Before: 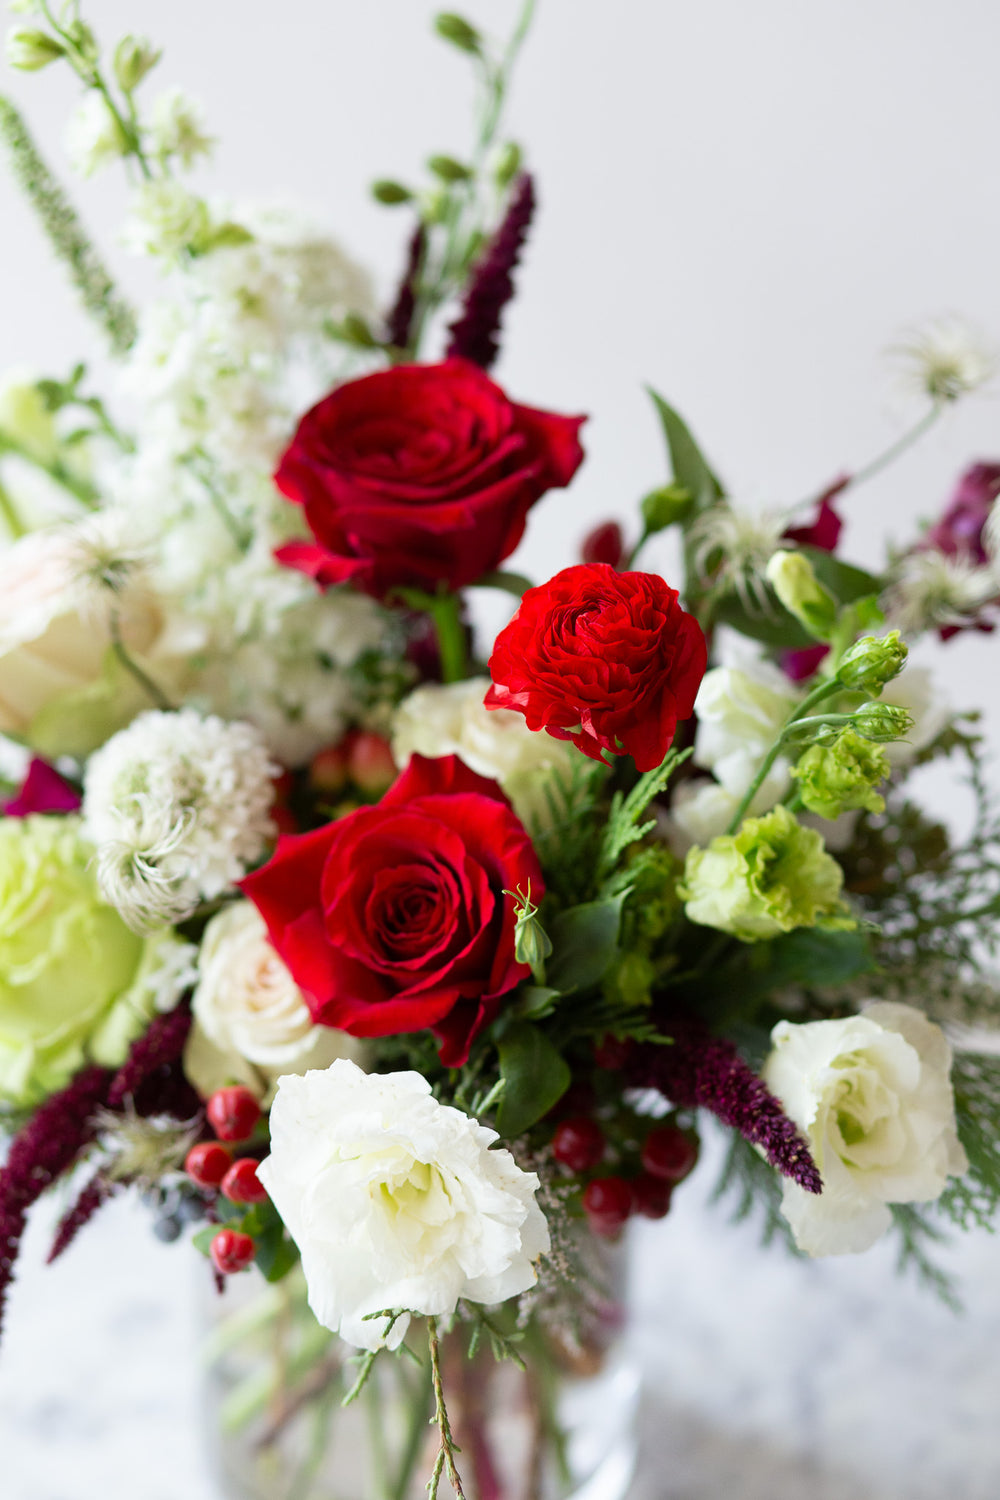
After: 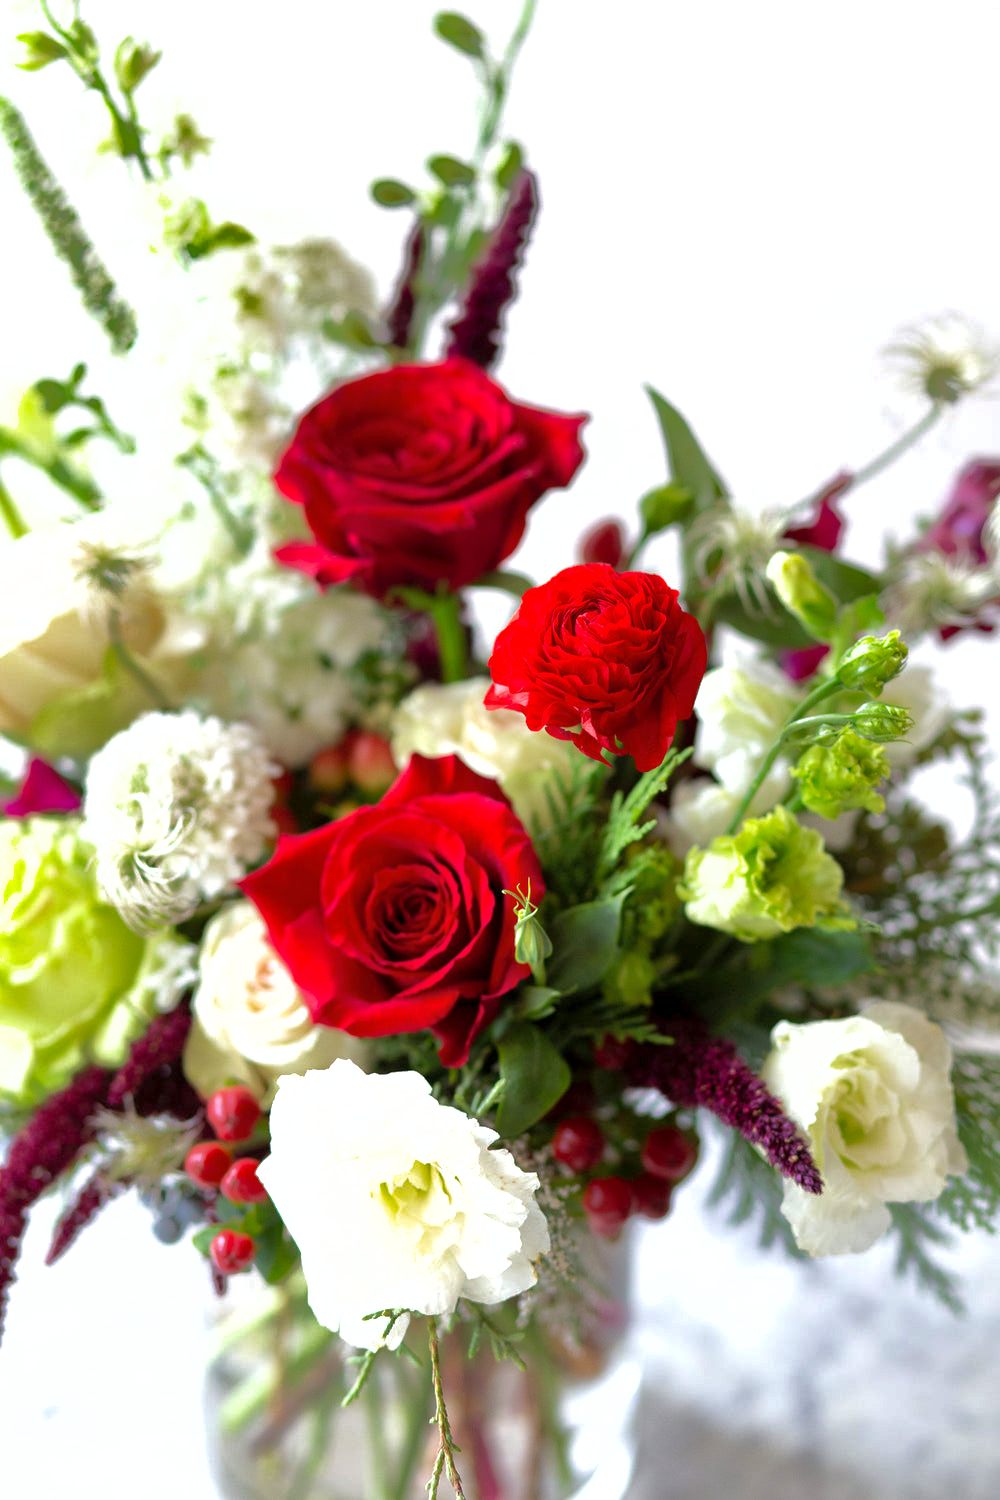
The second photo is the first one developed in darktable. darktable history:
shadows and highlights: shadows 40, highlights -60
exposure: black level correction 0.001, exposure 0.5 EV, compensate exposure bias true, compensate highlight preservation false
